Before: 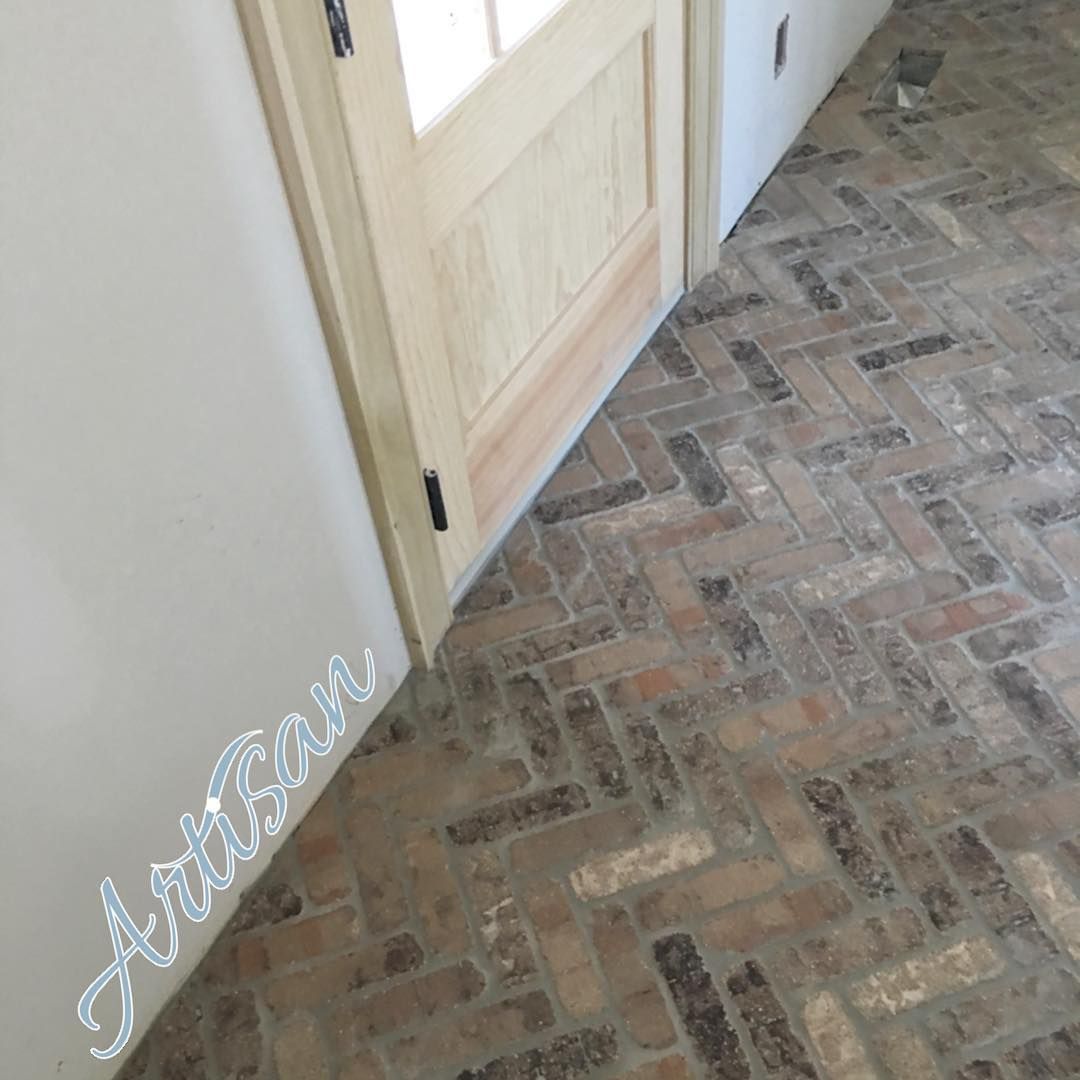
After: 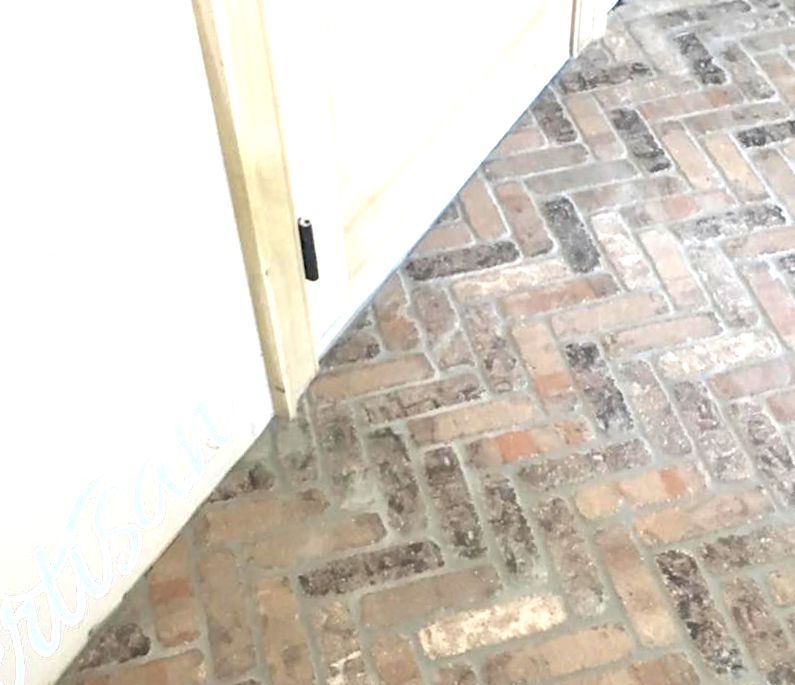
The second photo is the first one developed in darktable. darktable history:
exposure: black level correction 0, exposure 1.453 EV, compensate highlight preservation false
crop and rotate: angle -3.52°, left 9.797%, top 20.98%, right 12.166%, bottom 11.789%
